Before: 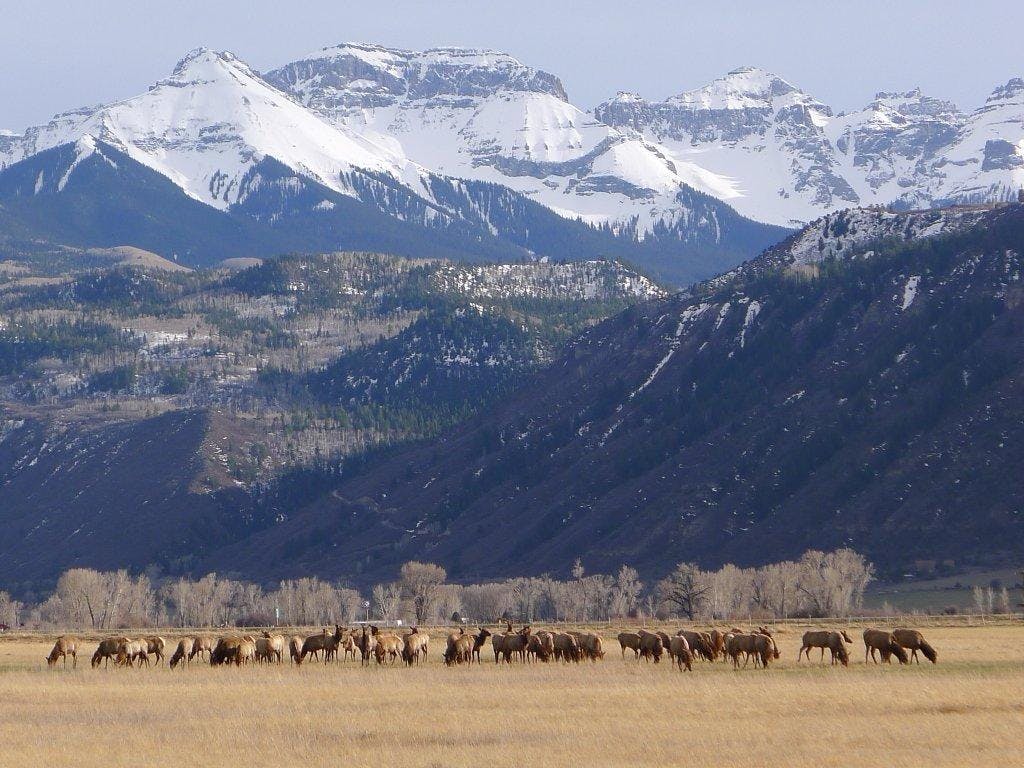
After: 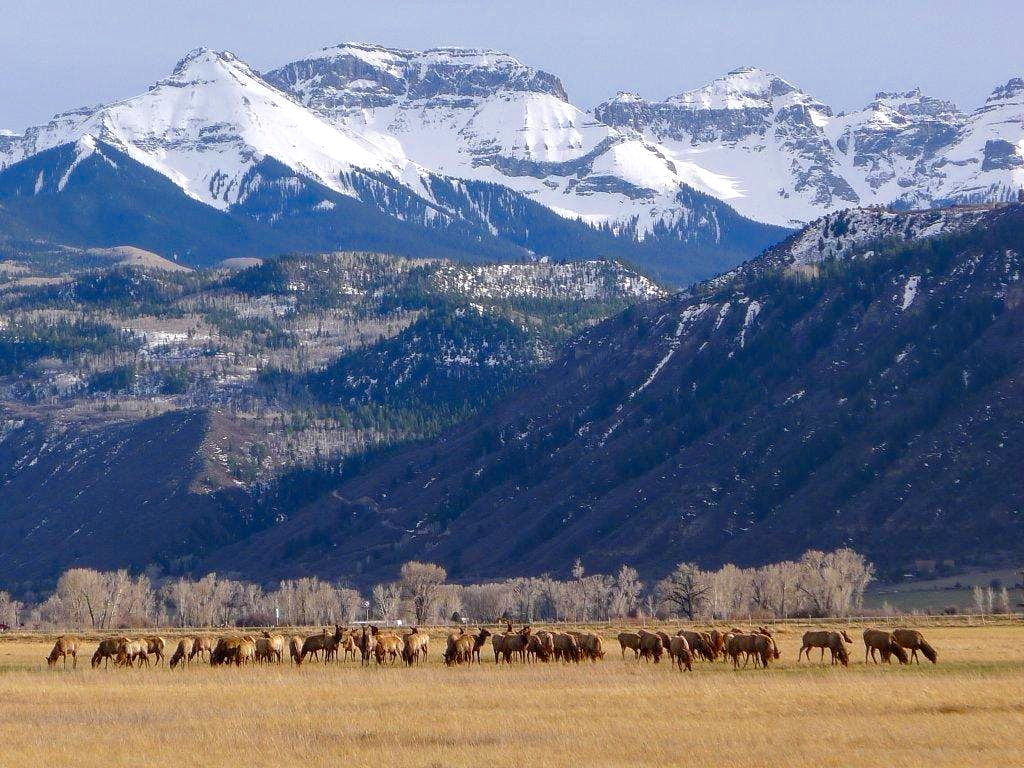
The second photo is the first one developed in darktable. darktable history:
color zones: curves: ch0 [(0, 0.425) (0.143, 0.422) (0.286, 0.42) (0.429, 0.419) (0.571, 0.419) (0.714, 0.42) (0.857, 0.422) (1, 0.425)]; ch1 [(0, 0.666) (0.143, 0.669) (0.286, 0.671) (0.429, 0.67) (0.571, 0.67) (0.714, 0.67) (0.857, 0.67) (1, 0.666)]
local contrast: detail 142%
